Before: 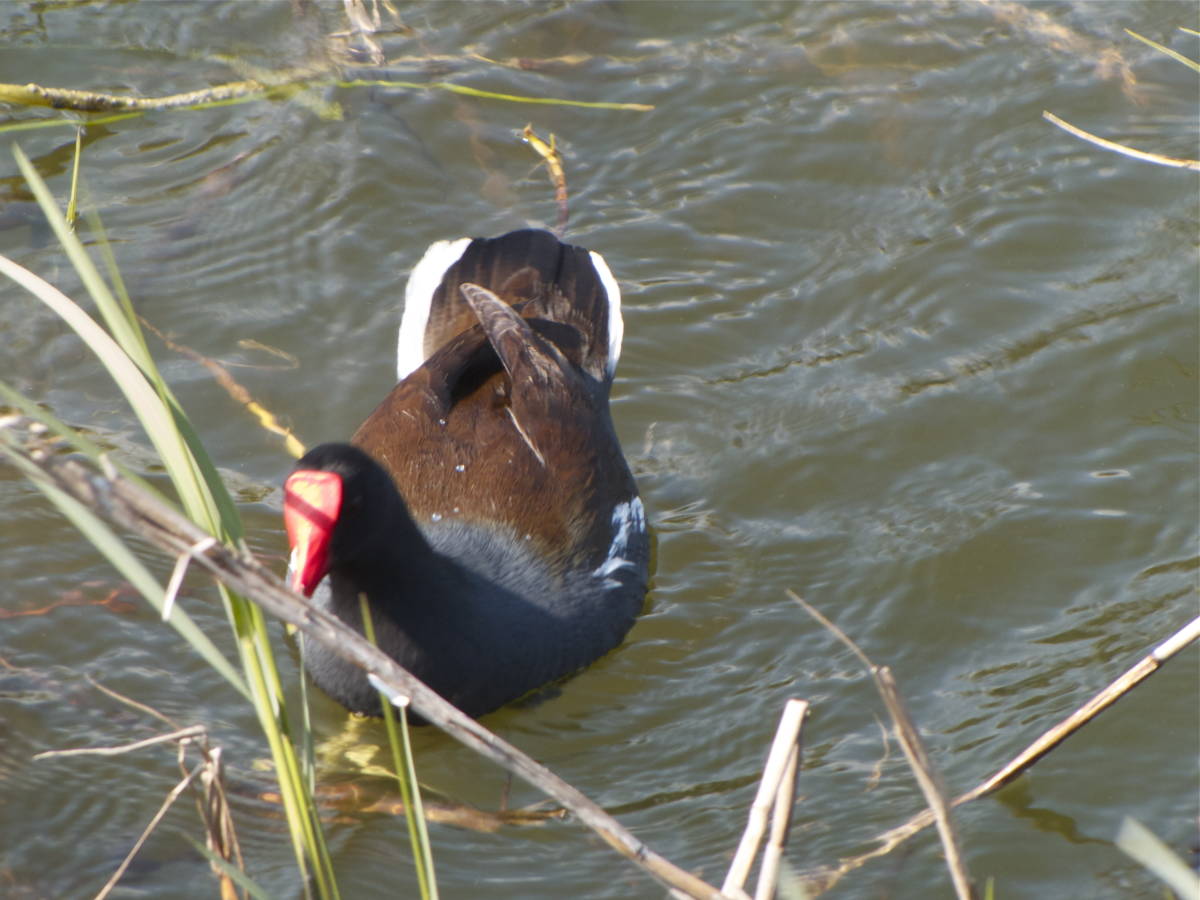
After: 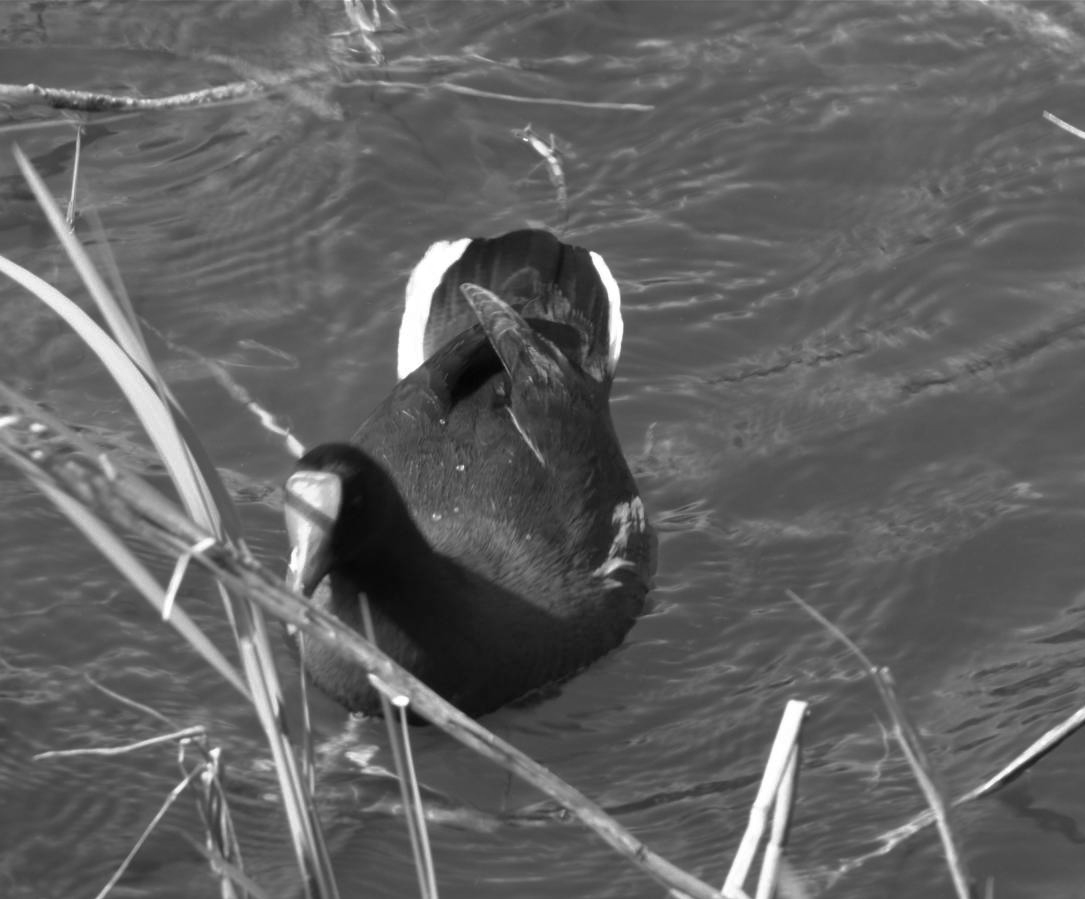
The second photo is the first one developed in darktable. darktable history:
color zones: curves: ch1 [(0, -0.014) (0.143, -0.013) (0.286, -0.013) (0.429, -0.016) (0.571, -0.019) (0.714, -0.015) (0.857, 0.002) (1, -0.014)]
crop: right 9.501%, bottom 0.043%
base curve: curves: ch0 [(0, 0) (0.595, 0.418) (1, 1)], preserve colors none
shadows and highlights: shadows 30.66, highlights -62.9, soften with gaussian
